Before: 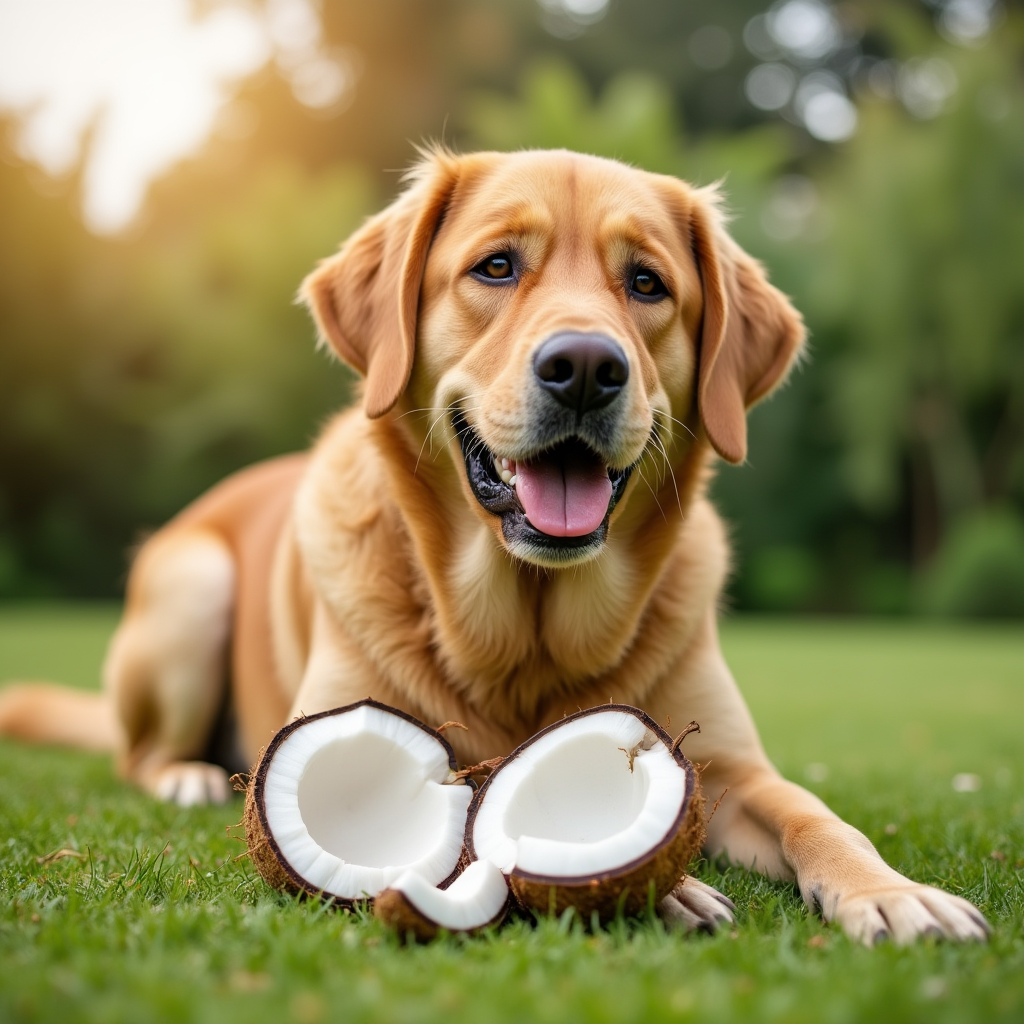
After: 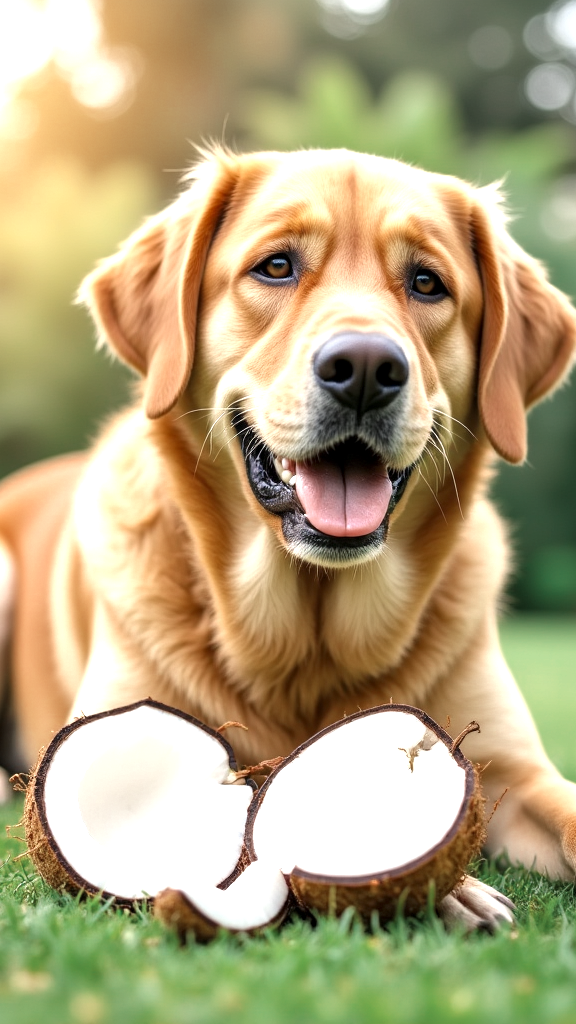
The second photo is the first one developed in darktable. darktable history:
local contrast: highlights 100%, shadows 100%, detail 120%, midtone range 0.2
exposure: black level correction 0, exposure 0.953 EV, compensate exposure bias true, compensate highlight preservation false
crop: left 21.496%, right 22.254%
color zones: curves: ch0 [(0, 0.5) (0.125, 0.4) (0.25, 0.5) (0.375, 0.4) (0.5, 0.4) (0.625, 0.35) (0.75, 0.35) (0.875, 0.5)]; ch1 [(0, 0.35) (0.125, 0.45) (0.25, 0.35) (0.375, 0.35) (0.5, 0.35) (0.625, 0.35) (0.75, 0.45) (0.875, 0.35)]; ch2 [(0, 0.6) (0.125, 0.5) (0.25, 0.5) (0.375, 0.6) (0.5, 0.6) (0.625, 0.5) (0.75, 0.5) (0.875, 0.5)]
